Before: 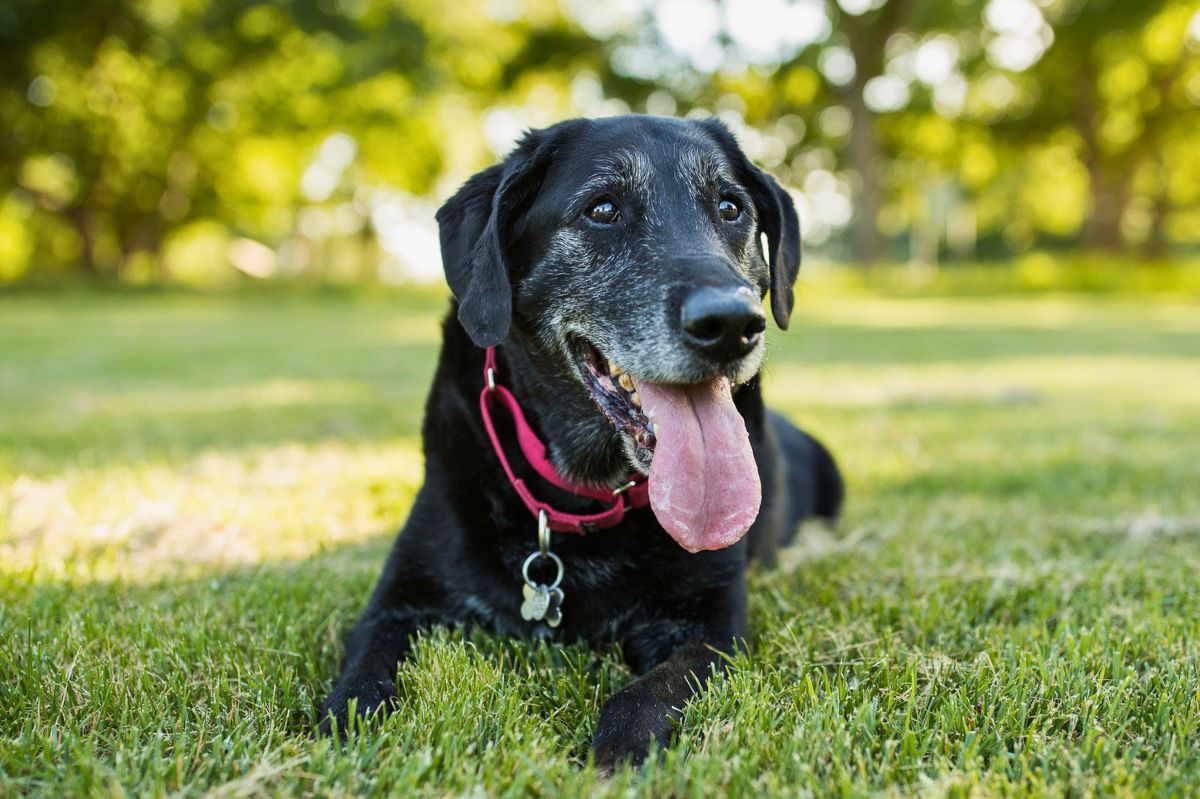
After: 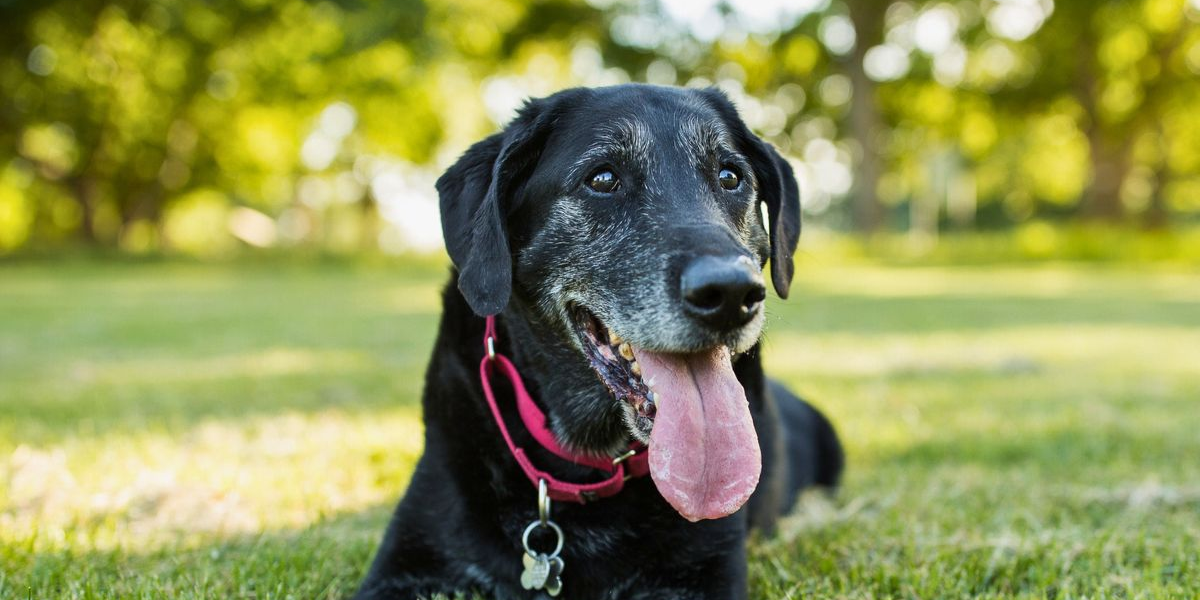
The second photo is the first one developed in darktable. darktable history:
crop: top 3.943%, bottom 20.947%
